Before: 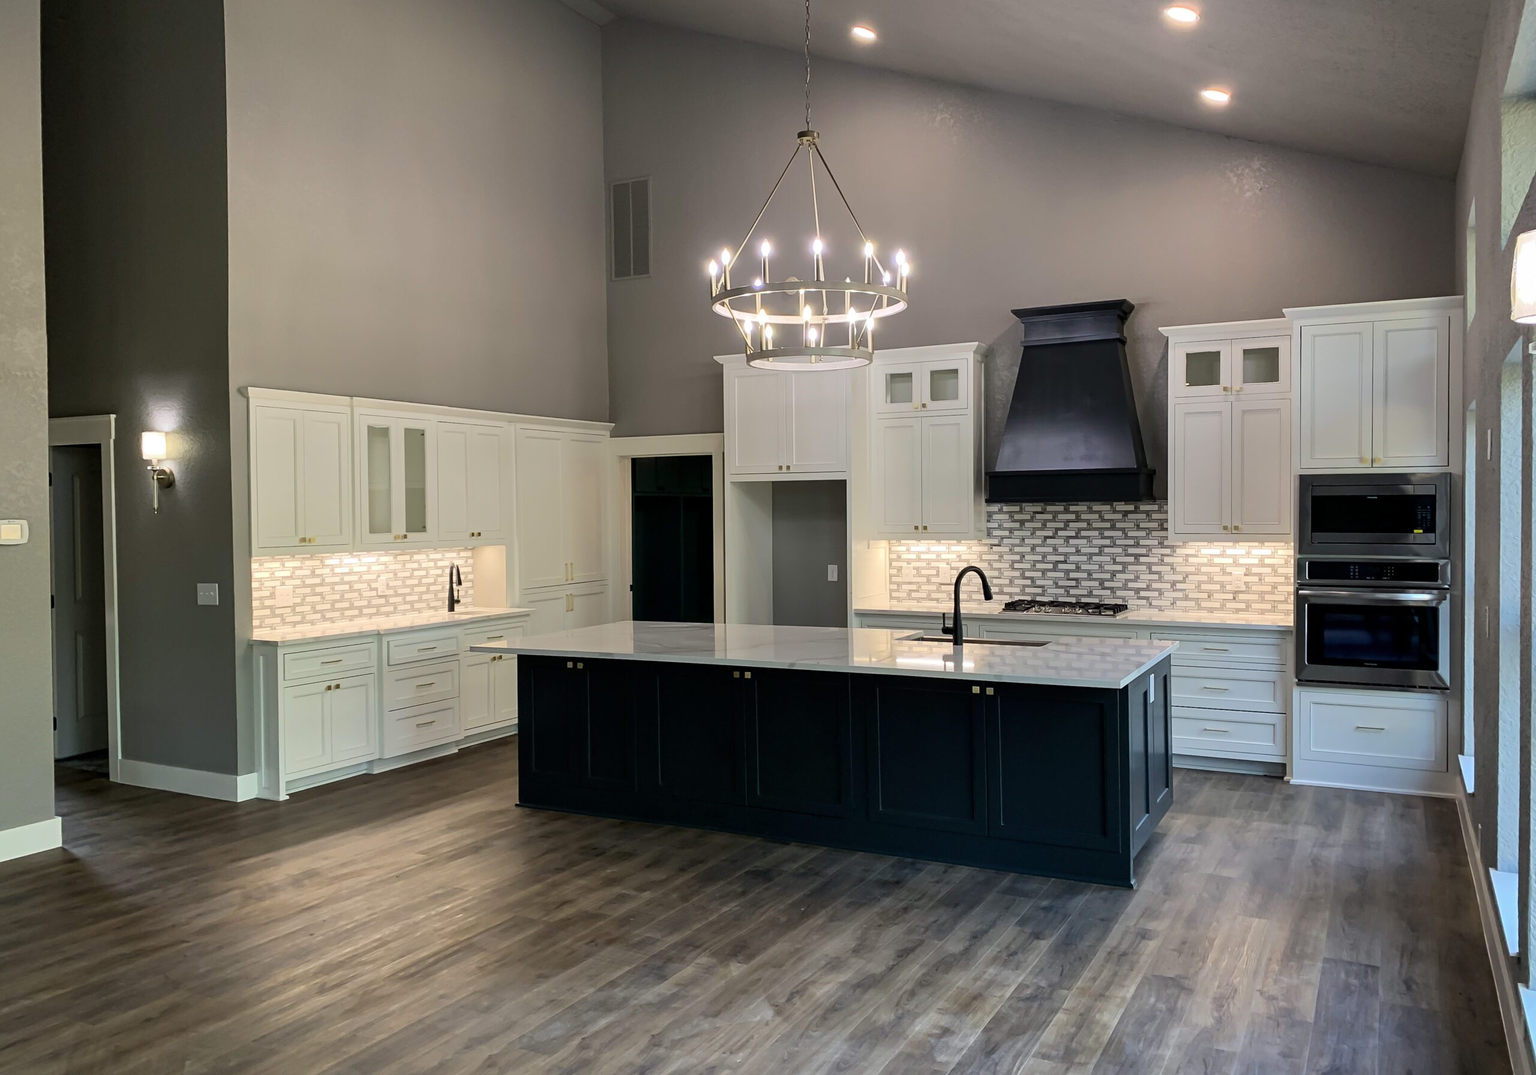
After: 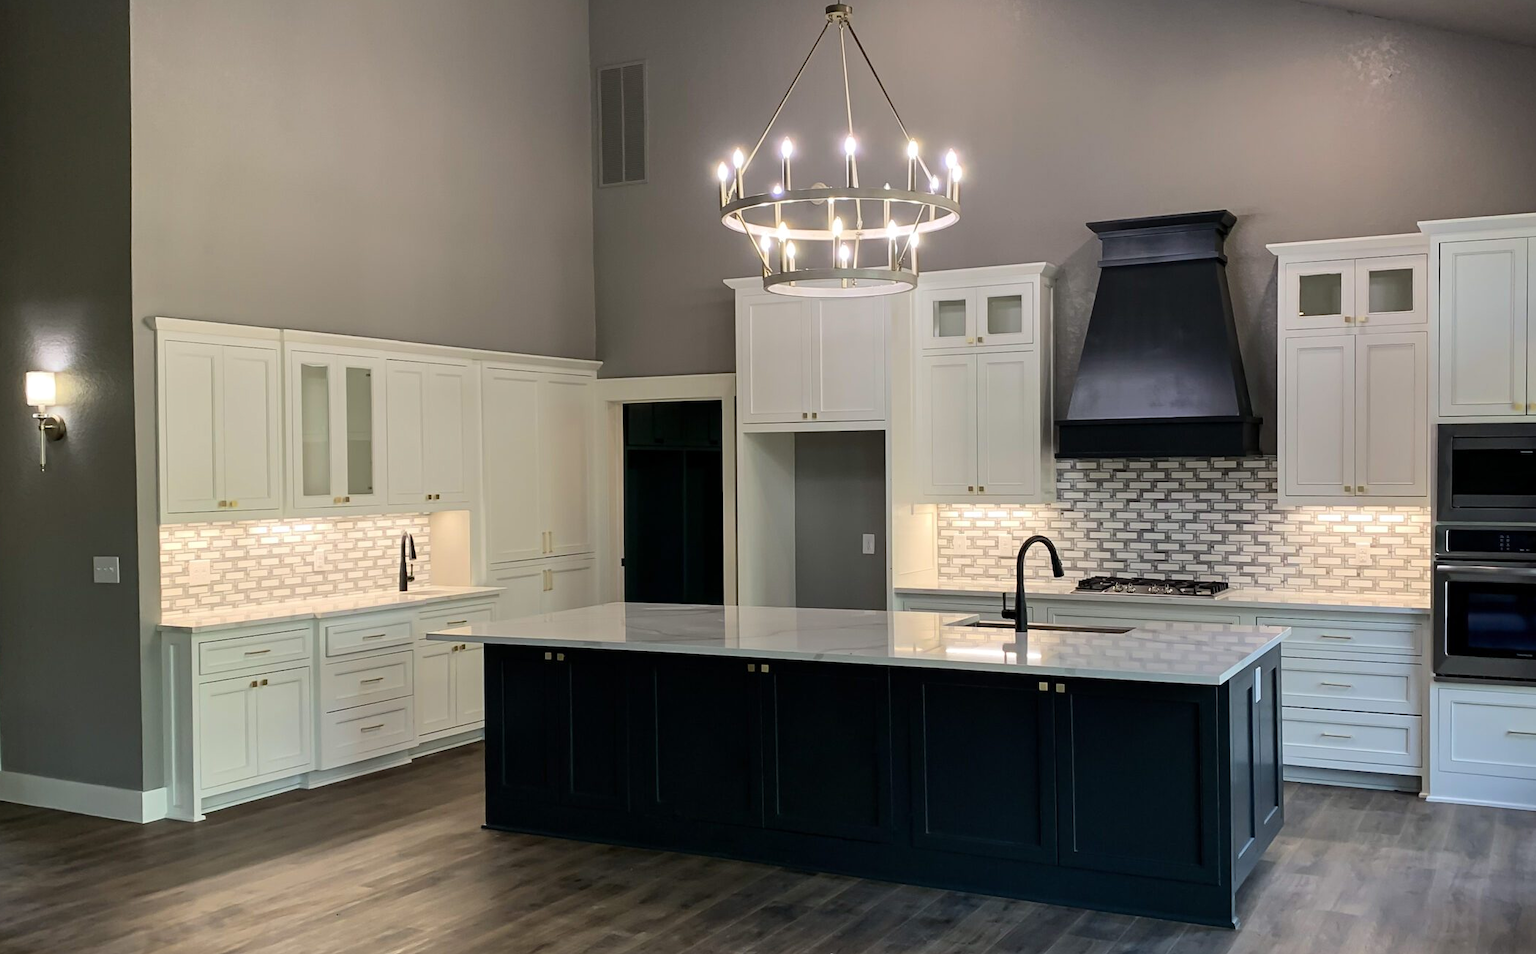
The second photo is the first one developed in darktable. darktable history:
crop: left 7.856%, top 11.836%, right 10.12%, bottom 15.387%
tone equalizer: on, module defaults
